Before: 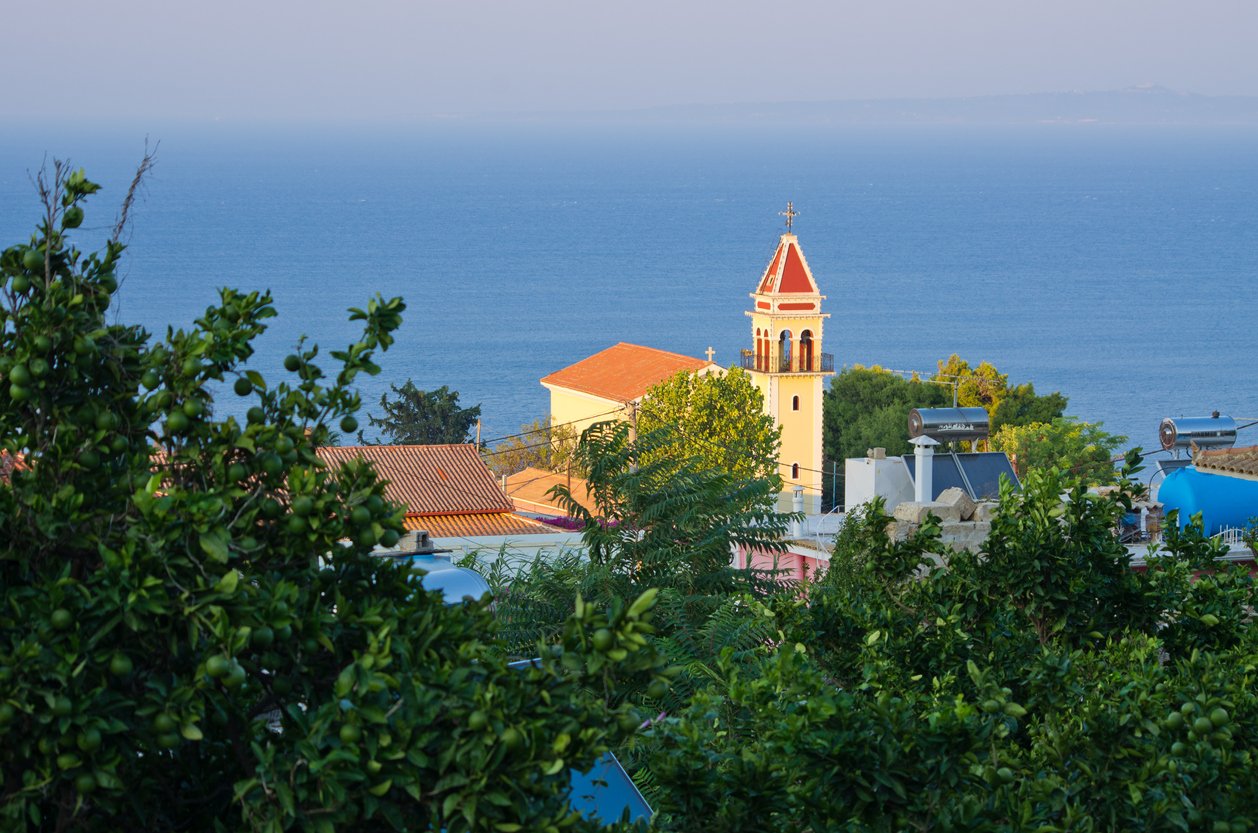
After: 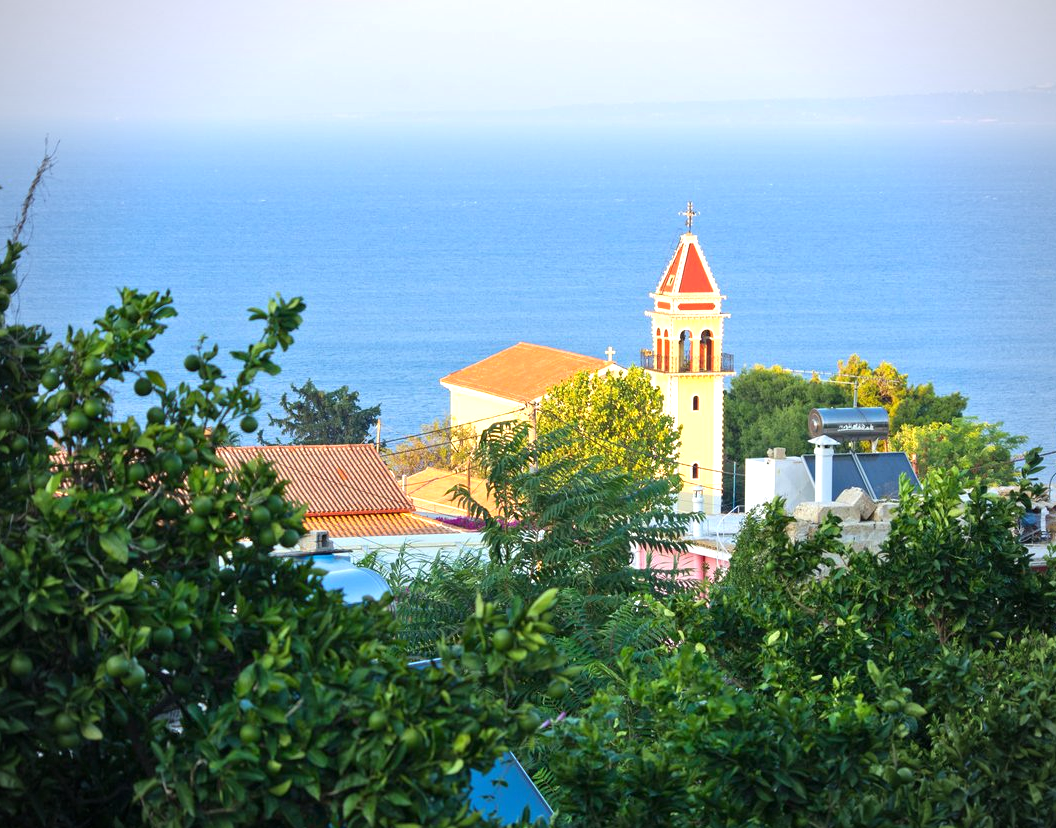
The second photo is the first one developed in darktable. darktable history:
crop: left 8.026%, right 7.374%
exposure: exposure 0.935 EV, compensate highlight preservation false
vignetting: fall-off radius 60.92%
